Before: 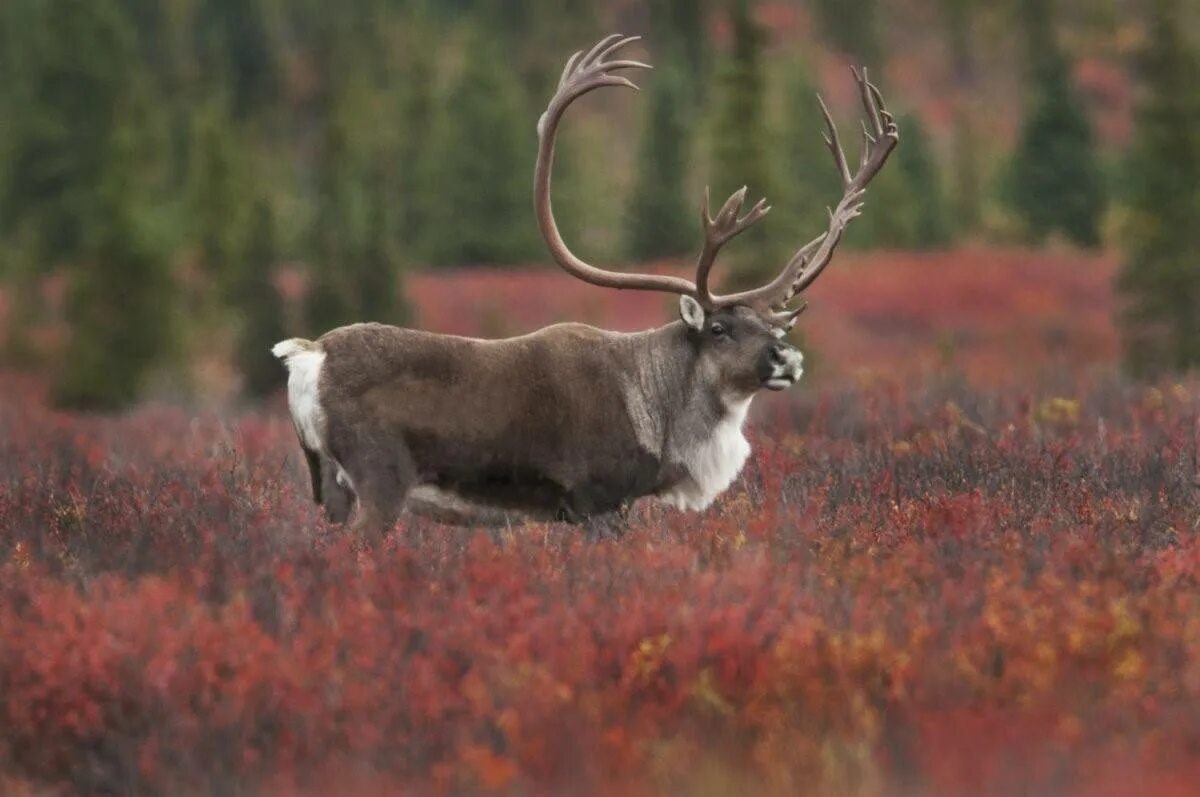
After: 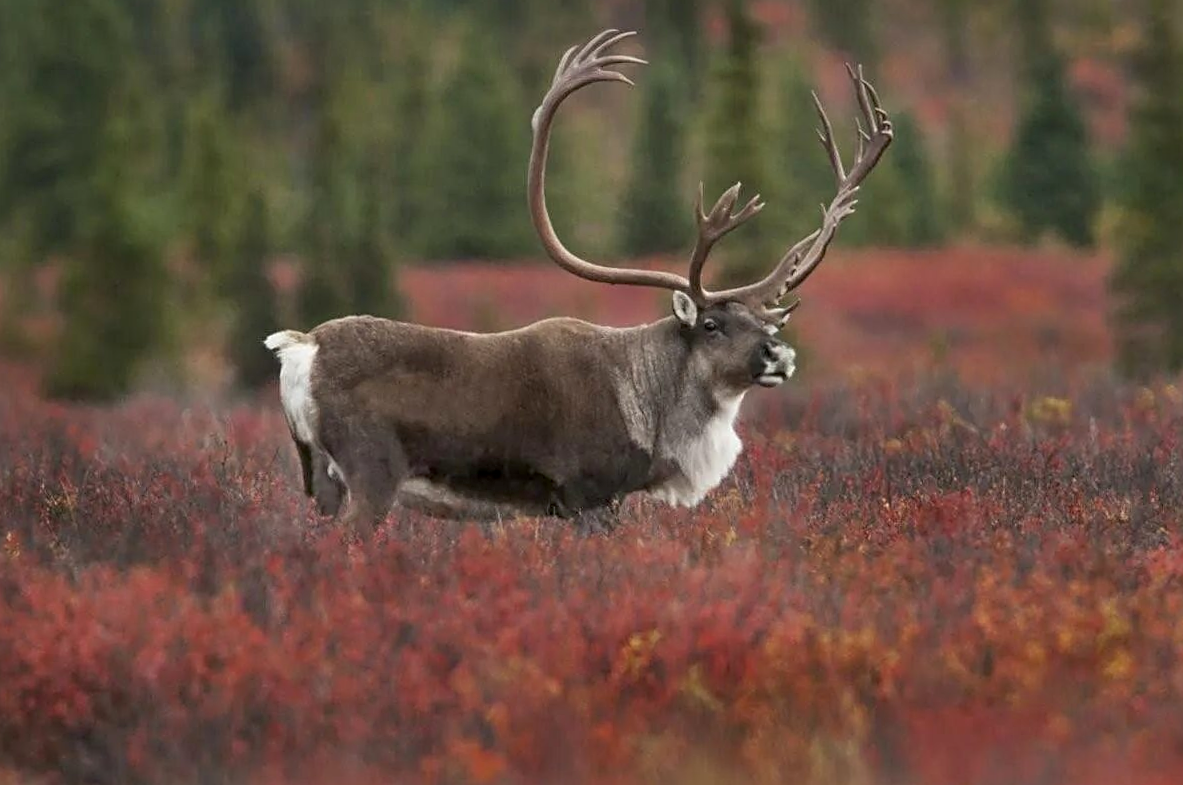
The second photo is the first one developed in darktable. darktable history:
sharpen: on, module defaults
exposure: black level correction 0.005, exposure 0.006 EV, compensate exposure bias true, compensate highlight preservation false
crop and rotate: angle -0.539°
